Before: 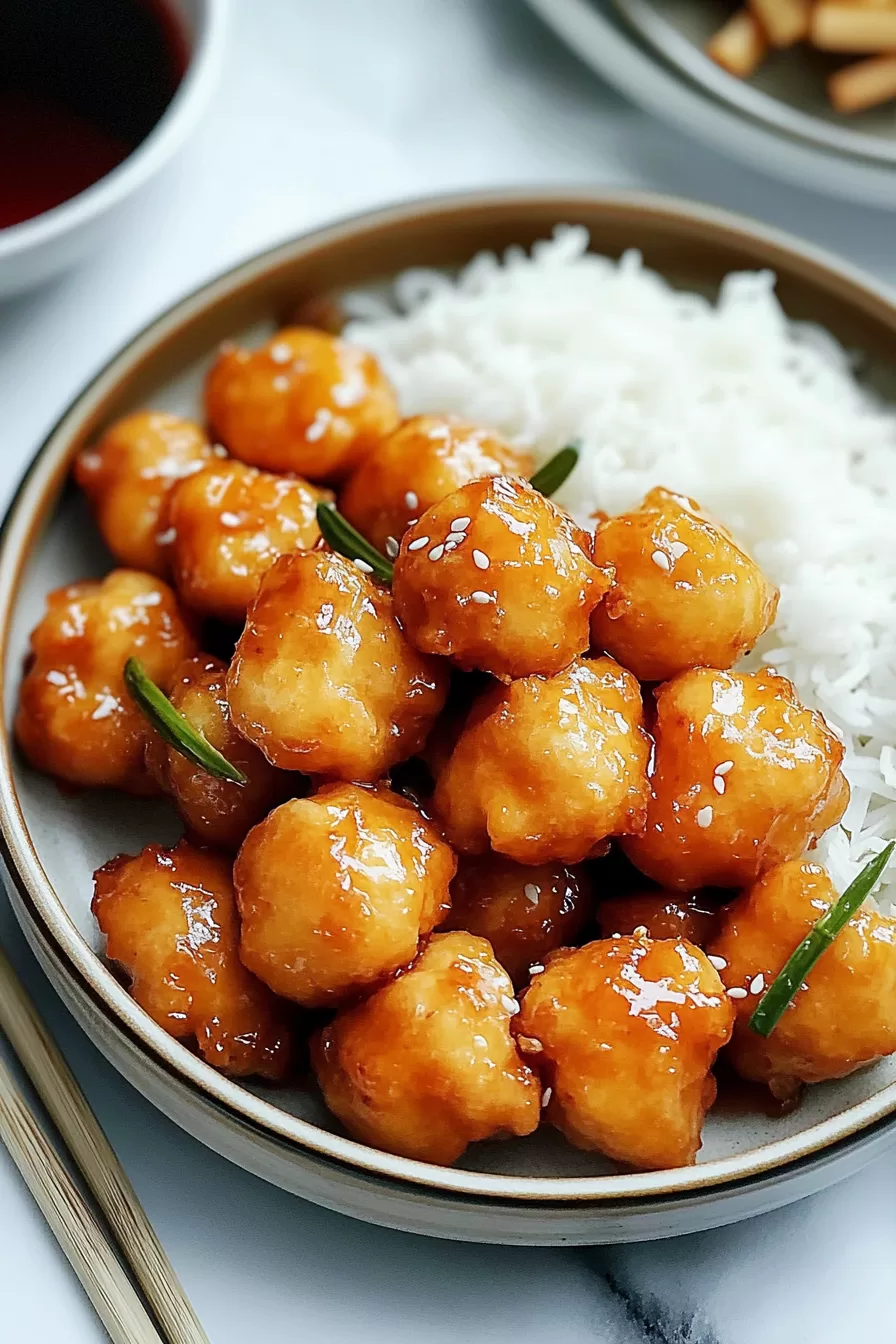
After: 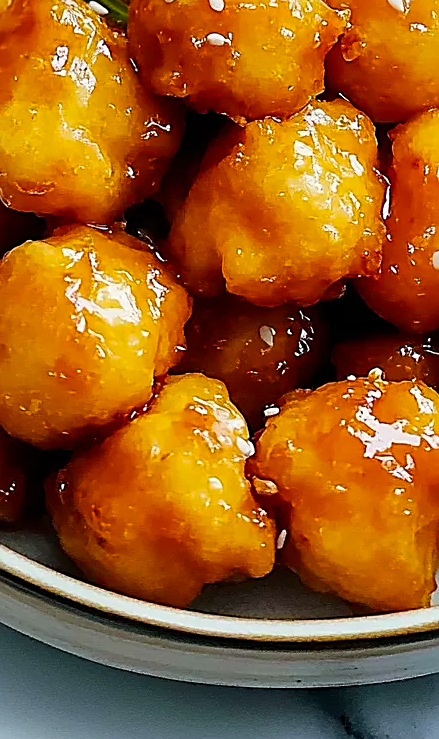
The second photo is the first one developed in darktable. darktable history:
crop: left 29.64%, top 41.54%, right 21.281%, bottom 3.466%
color balance rgb: shadows lift › chroma 1.008%, shadows lift › hue 28.39°, perceptual saturation grading › global saturation 40.982%
sharpen: on, module defaults
color correction: highlights b* 2.96
